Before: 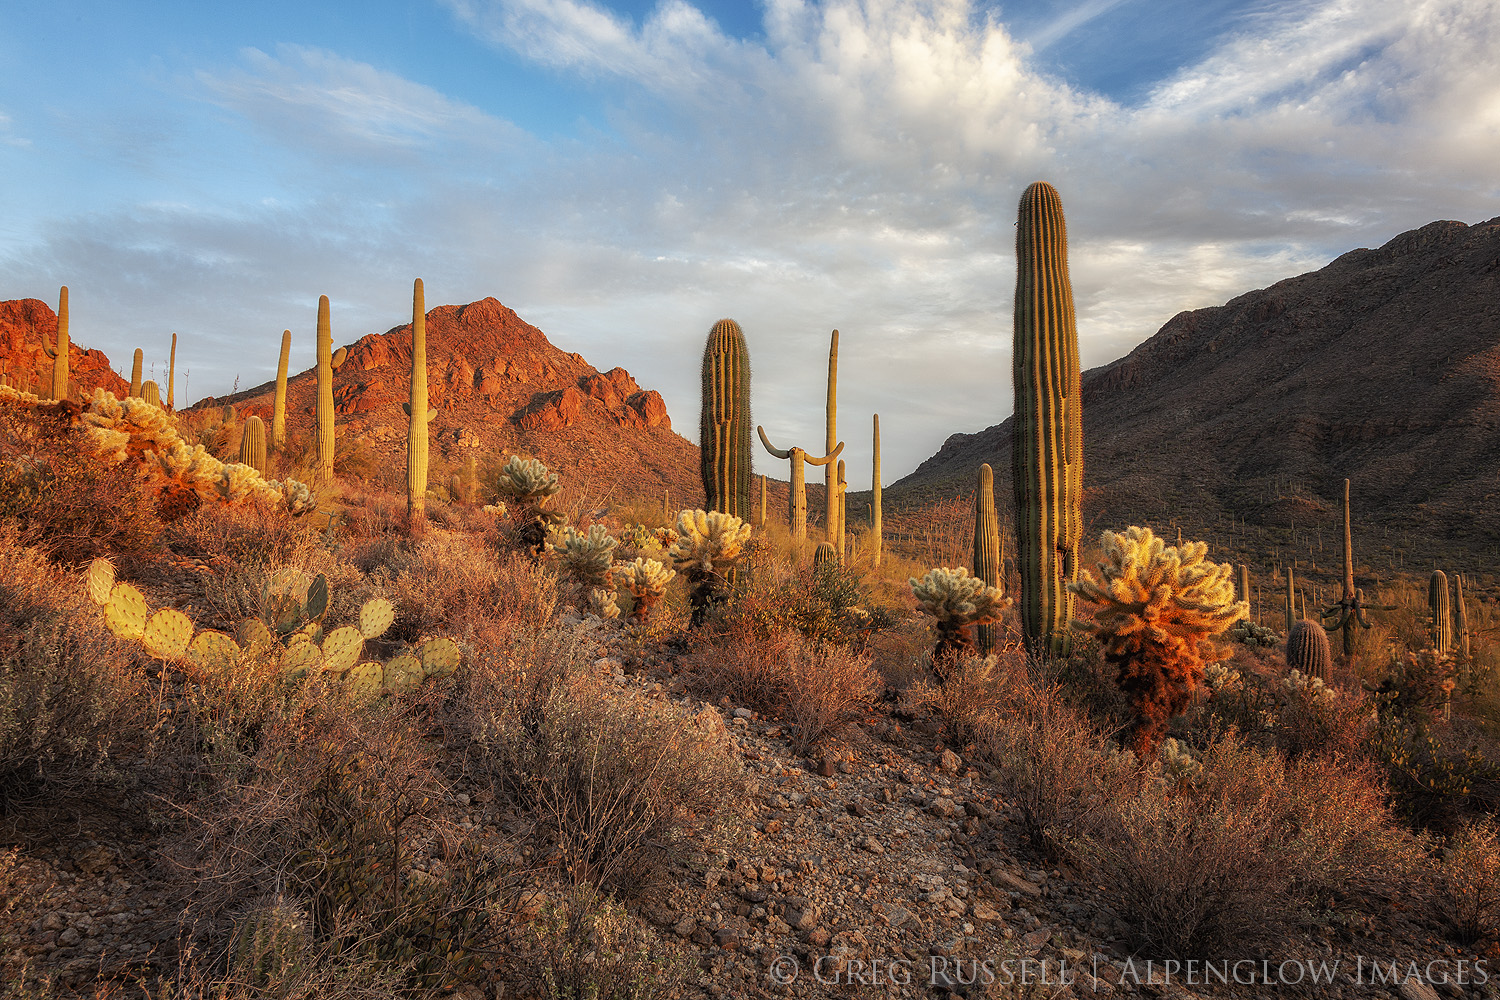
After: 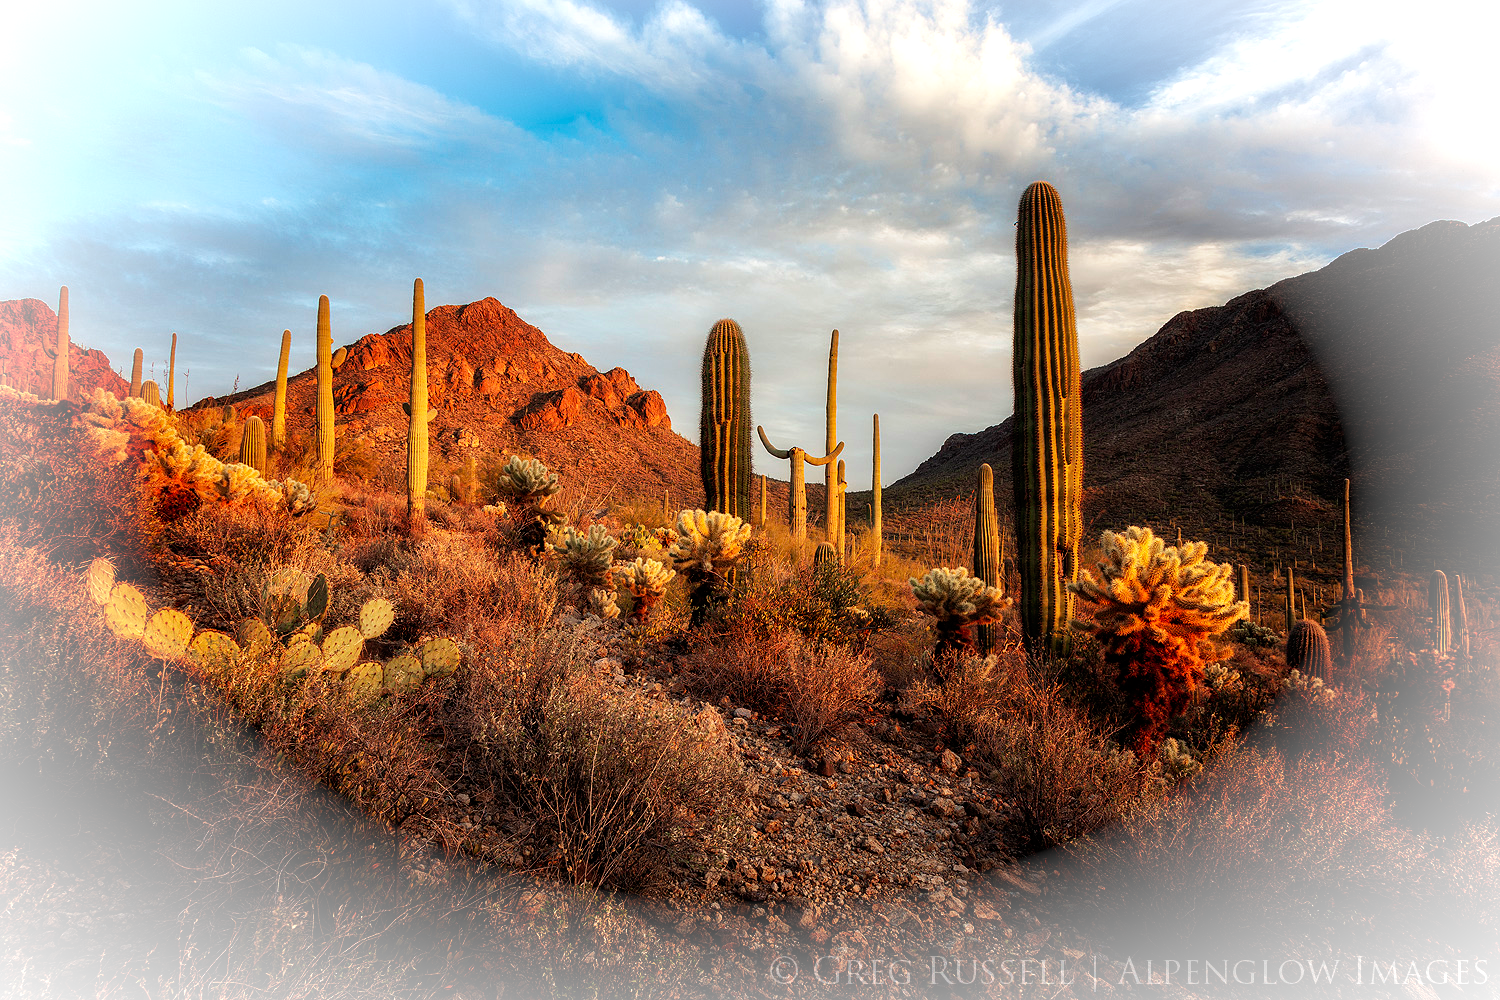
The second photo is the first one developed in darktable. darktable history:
tone curve: curves: ch0 [(0, 0) (0.003, 0) (0.011, 0.001) (0.025, 0.003) (0.044, 0.006) (0.069, 0.009) (0.1, 0.013) (0.136, 0.032) (0.177, 0.067) (0.224, 0.121) (0.277, 0.185) (0.335, 0.255) (0.399, 0.333) (0.468, 0.417) (0.543, 0.508) (0.623, 0.606) (0.709, 0.71) (0.801, 0.819) (0.898, 0.926) (1, 1)], preserve colors none
vignetting: fall-off radius 69.15%, brightness 0.992, saturation -0.492, automatic ratio true
velvia: on, module defaults
color zones: curves: ch0 [(0, 0.5) (0.143, 0.52) (0.286, 0.5) (0.429, 0.5) (0.571, 0.5) (0.714, 0.5) (0.857, 0.5) (1, 0.5)]; ch1 [(0, 0.489) (0.155, 0.45) (0.286, 0.466) (0.429, 0.5) (0.571, 0.5) (0.714, 0.5) (0.857, 0.5) (1, 0.489)]
